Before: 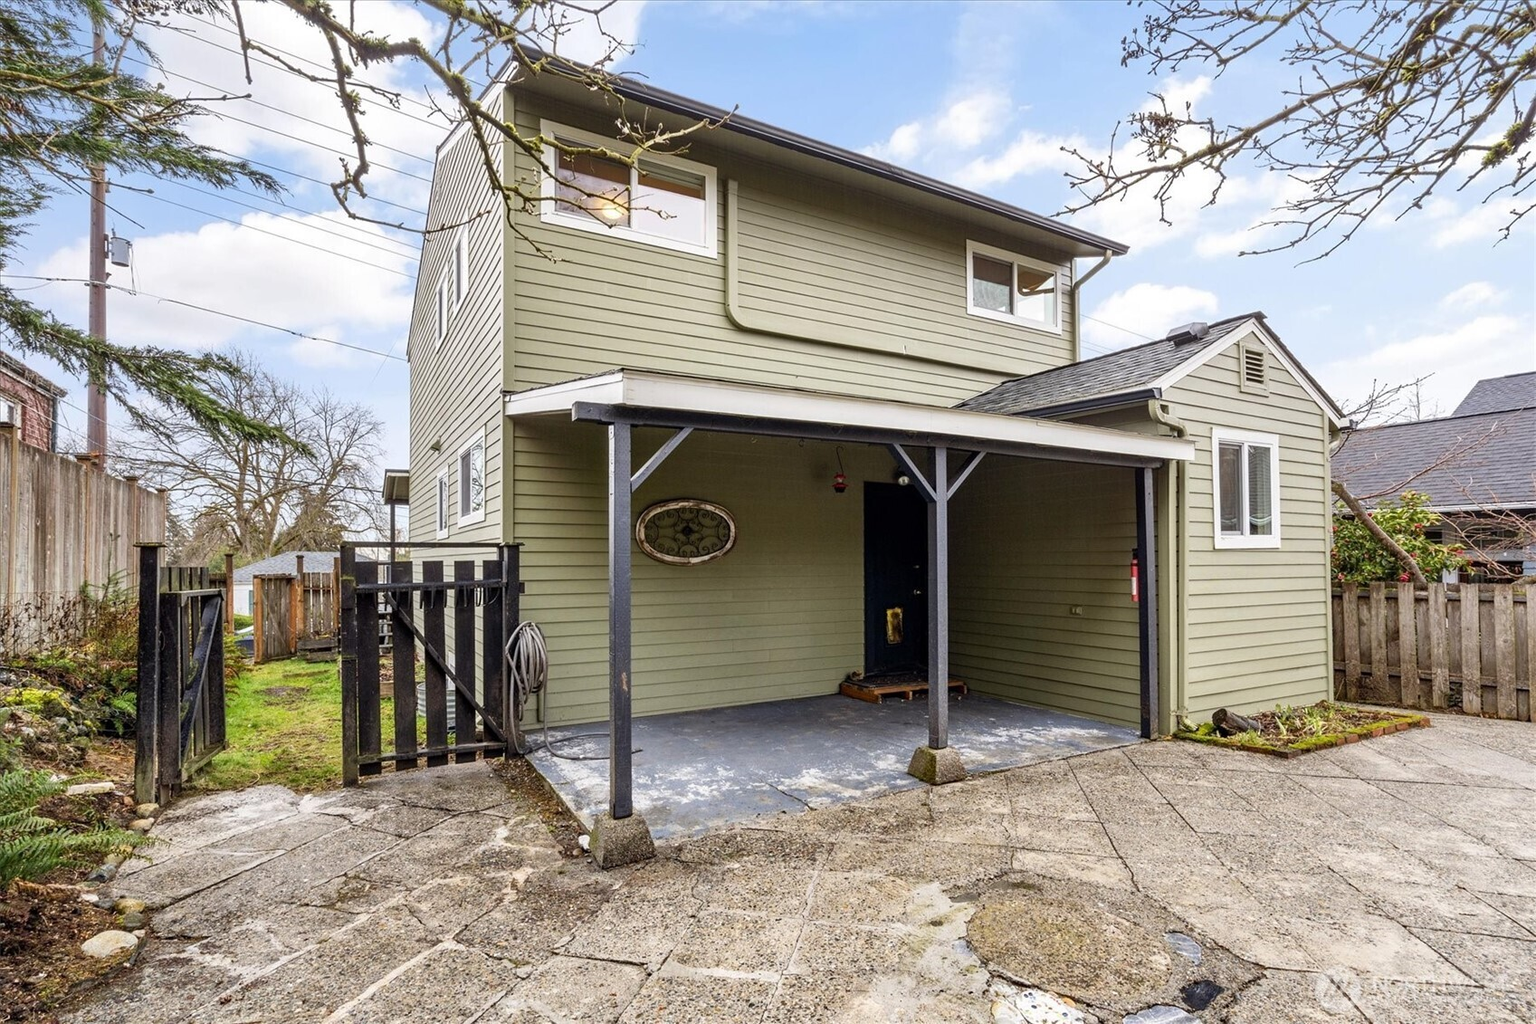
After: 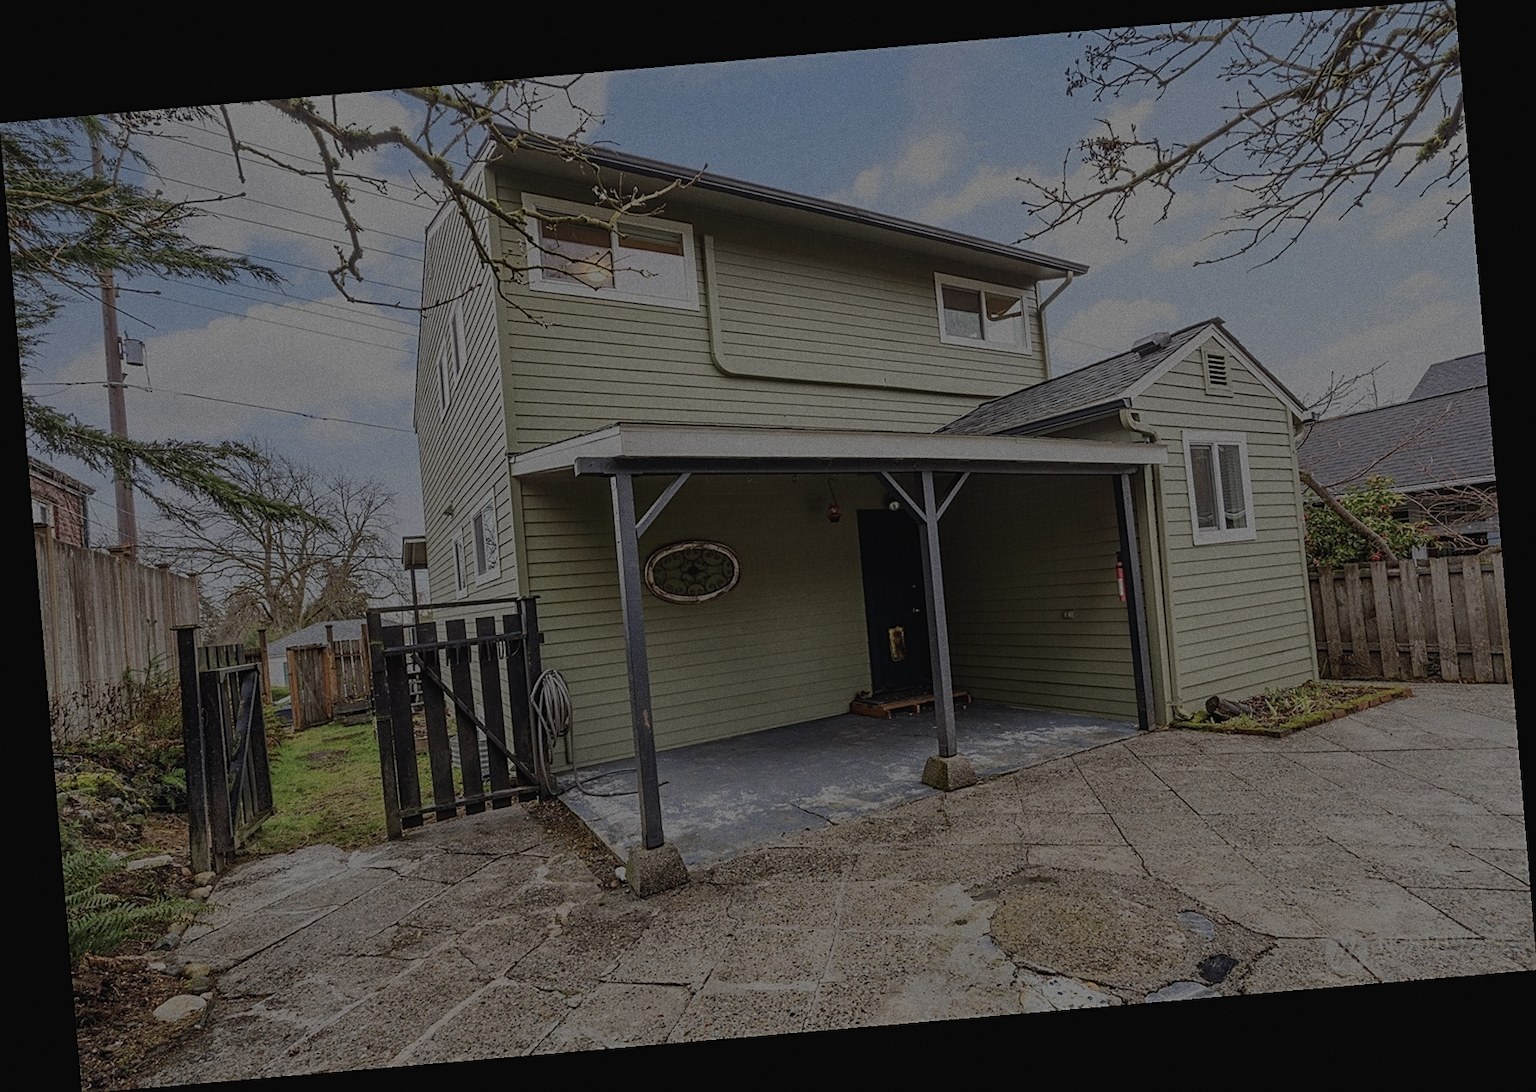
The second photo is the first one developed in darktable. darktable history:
sharpen: on, module defaults
rotate and perspective: rotation -4.86°, automatic cropping off
exposure: black level correction -0.008, exposure 0.067 EV, compensate highlight preservation false
color balance rgb: perceptual brilliance grading › global brilliance -48.39%
grain: coarseness 0.47 ISO
